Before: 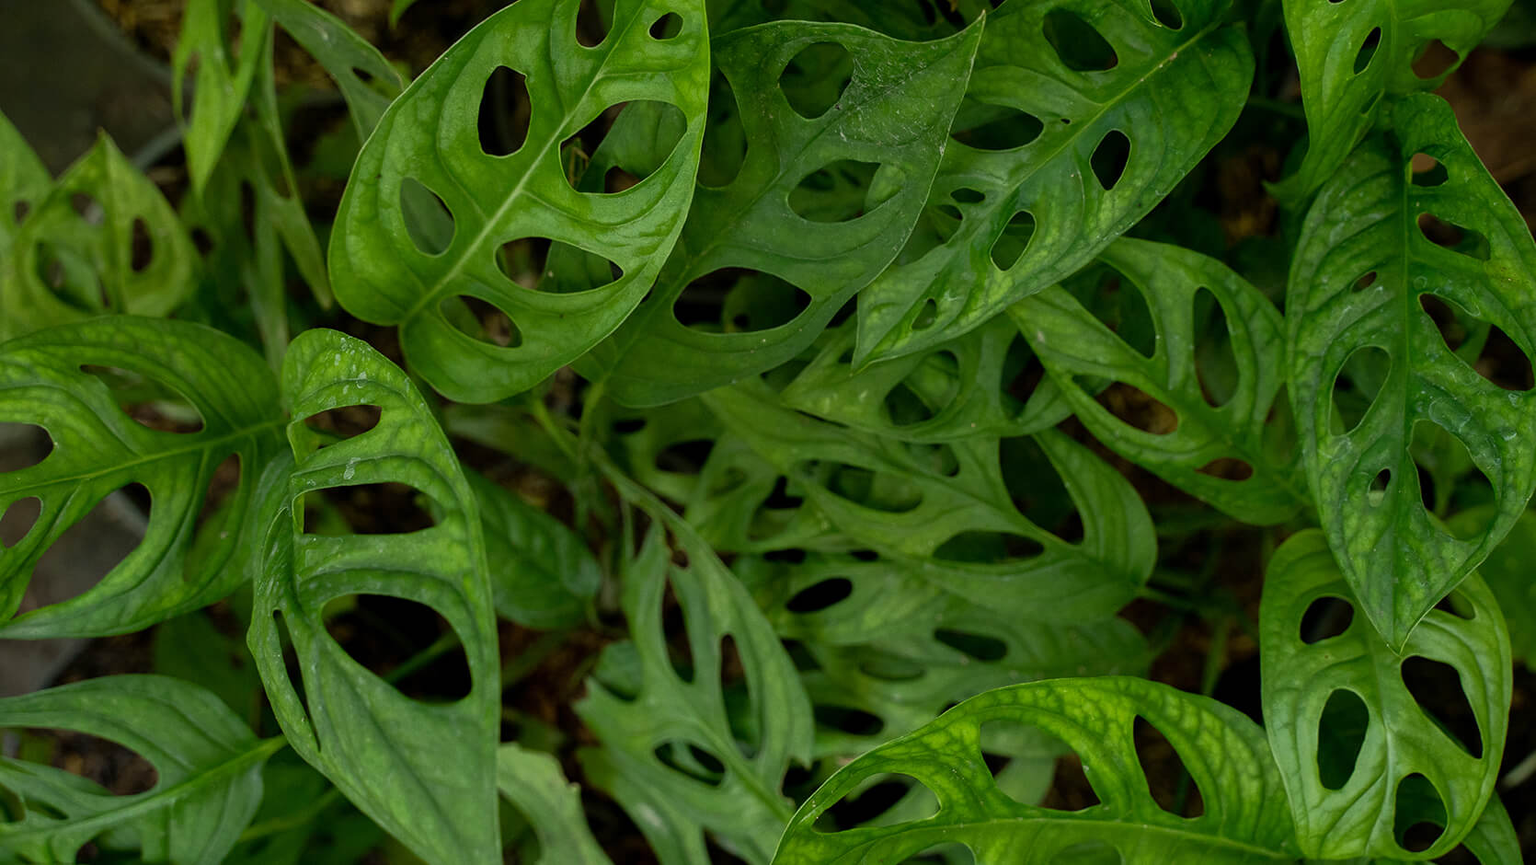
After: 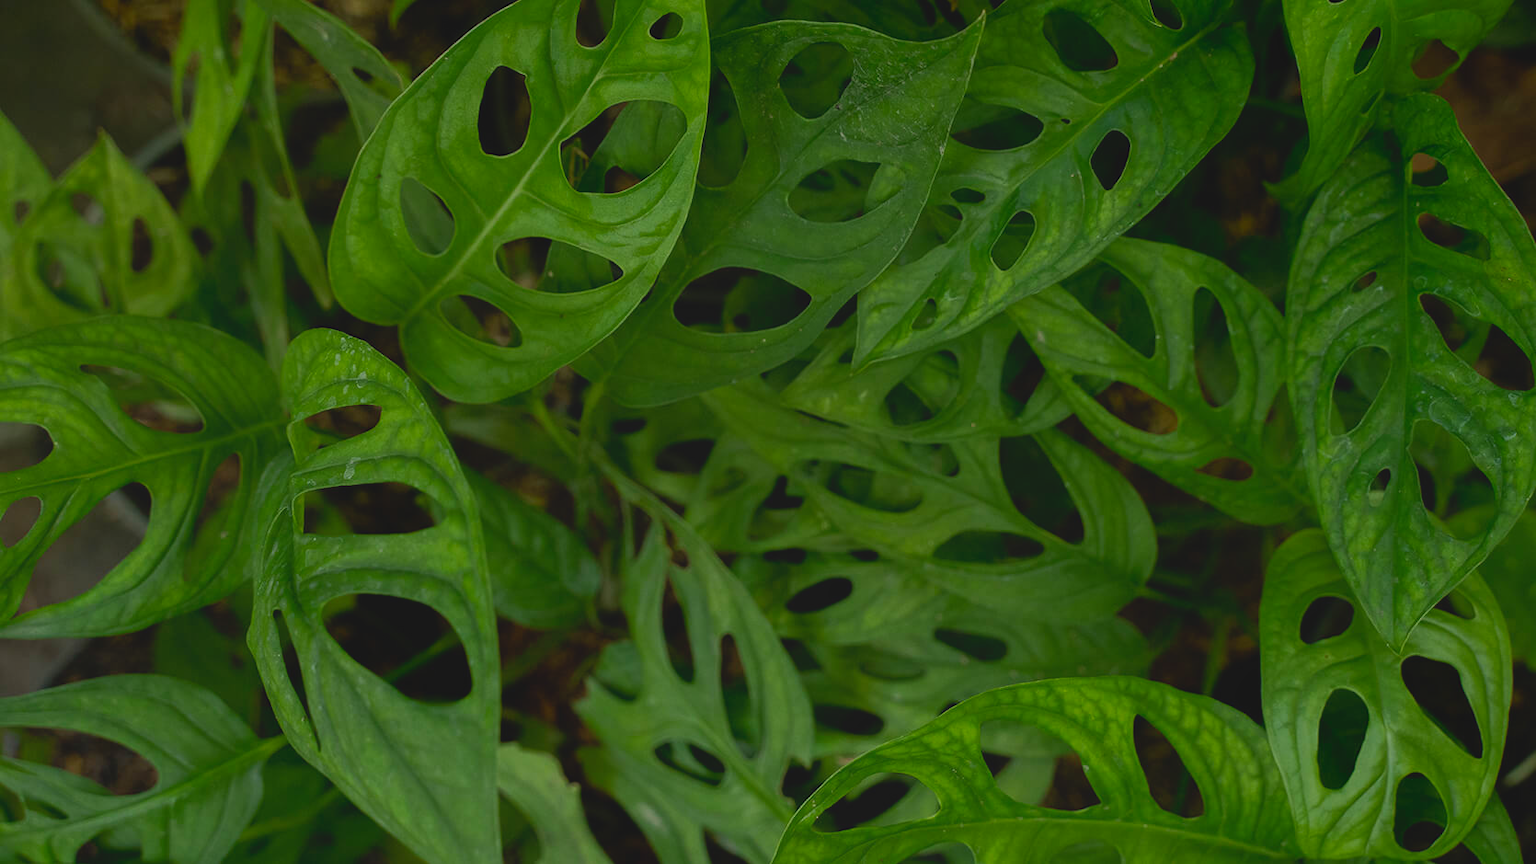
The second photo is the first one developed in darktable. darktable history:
rotate and perspective: crop left 0, crop top 0
local contrast: detail 70%
rgb curve: mode RGB, independent channels
